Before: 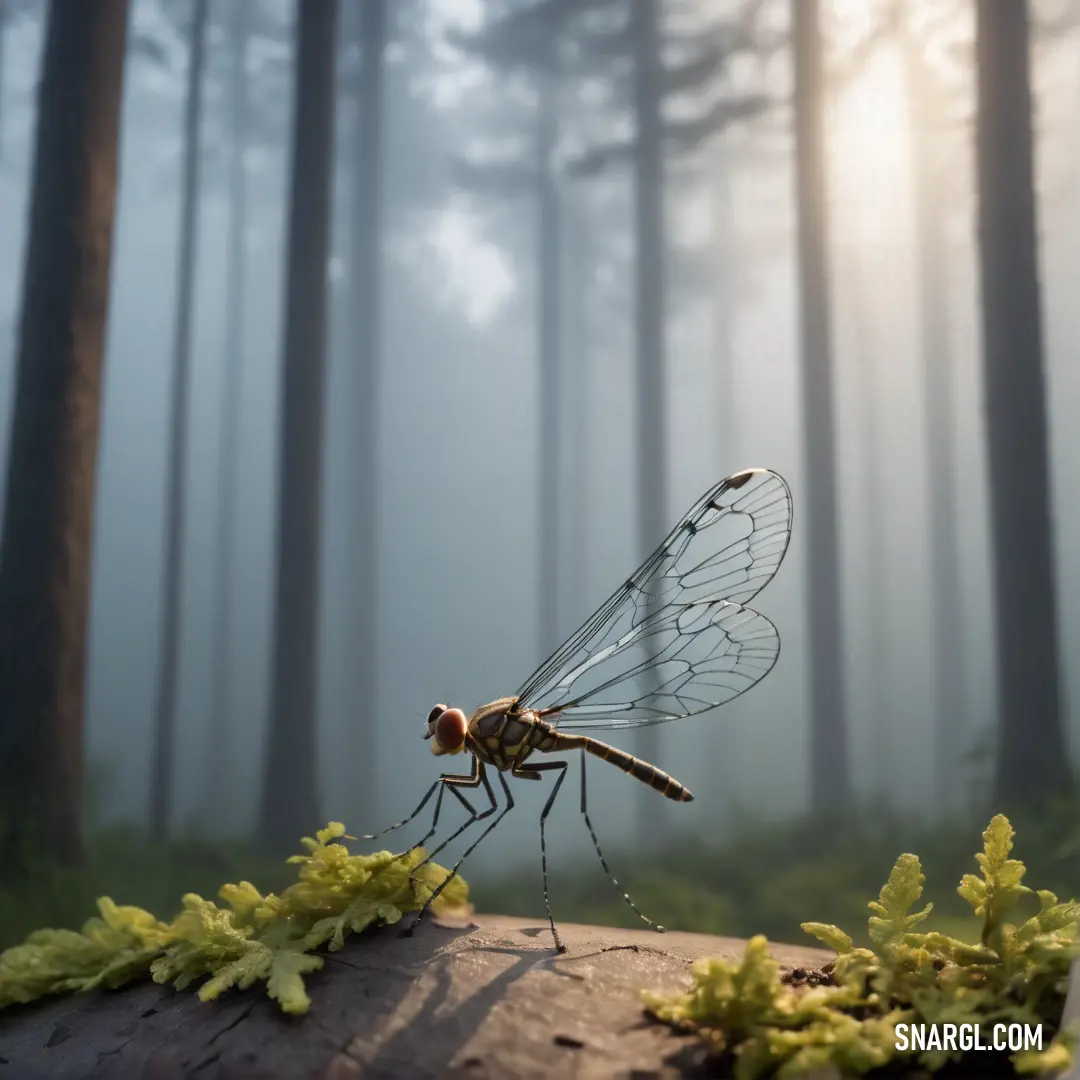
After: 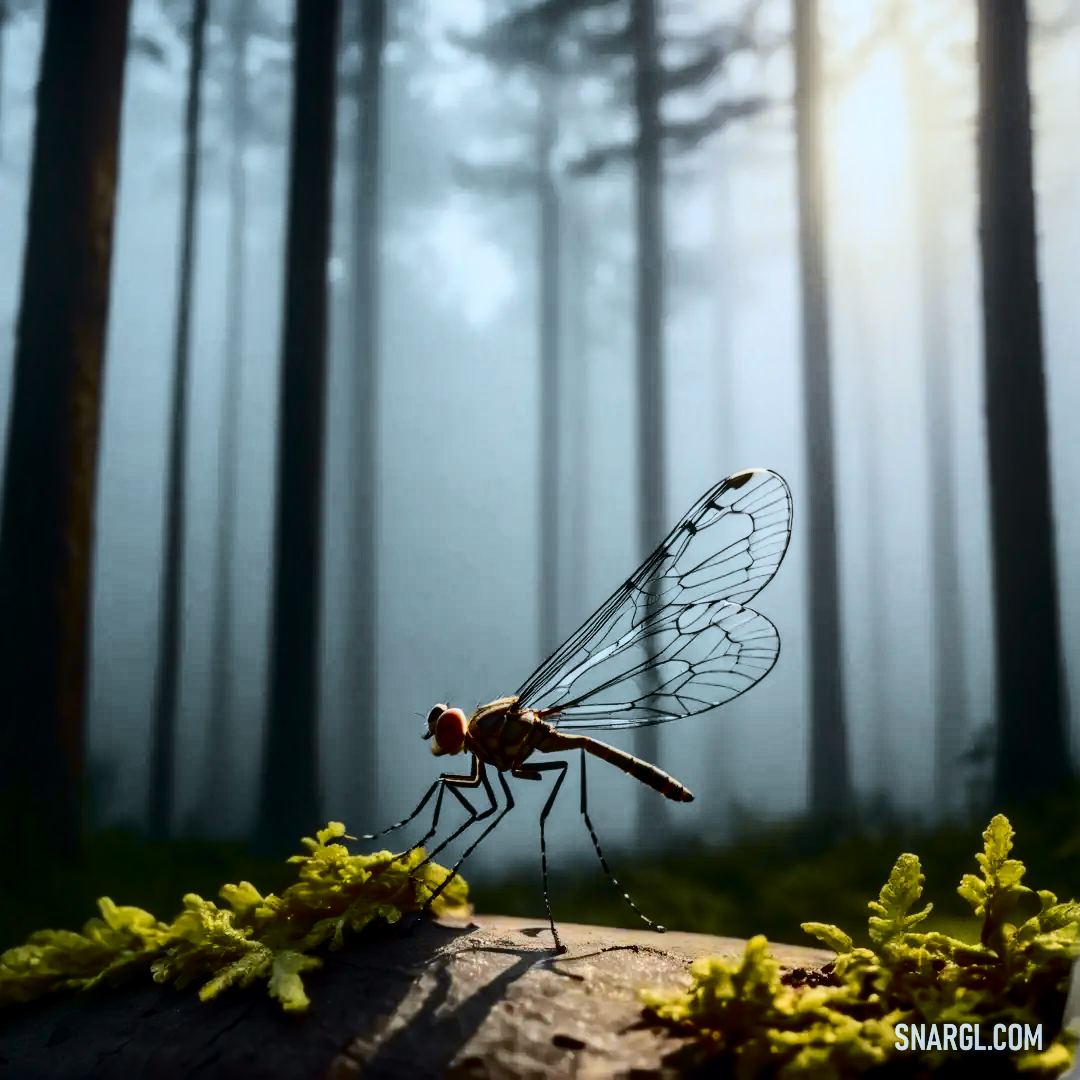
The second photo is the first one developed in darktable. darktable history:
contrast brightness saturation: contrast 0.243, brightness -0.226, saturation 0.146
tone curve: curves: ch0 [(0, 0) (0.11, 0.061) (0.256, 0.259) (0.398, 0.494) (0.498, 0.611) (0.65, 0.757) (0.835, 0.883) (1, 0.961)]; ch1 [(0, 0) (0.346, 0.307) (0.408, 0.369) (0.453, 0.457) (0.482, 0.479) (0.502, 0.498) (0.521, 0.51) (0.553, 0.554) (0.618, 0.65) (0.693, 0.727) (1, 1)]; ch2 [(0, 0) (0.366, 0.337) (0.434, 0.46) (0.485, 0.494) (0.5, 0.494) (0.511, 0.508) (0.537, 0.55) (0.579, 0.599) (0.621, 0.693) (1, 1)], color space Lab, independent channels, preserve colors none
color correction: highlights a* -3.81, highlights b* -10.74
local contrast: on, module defaults
